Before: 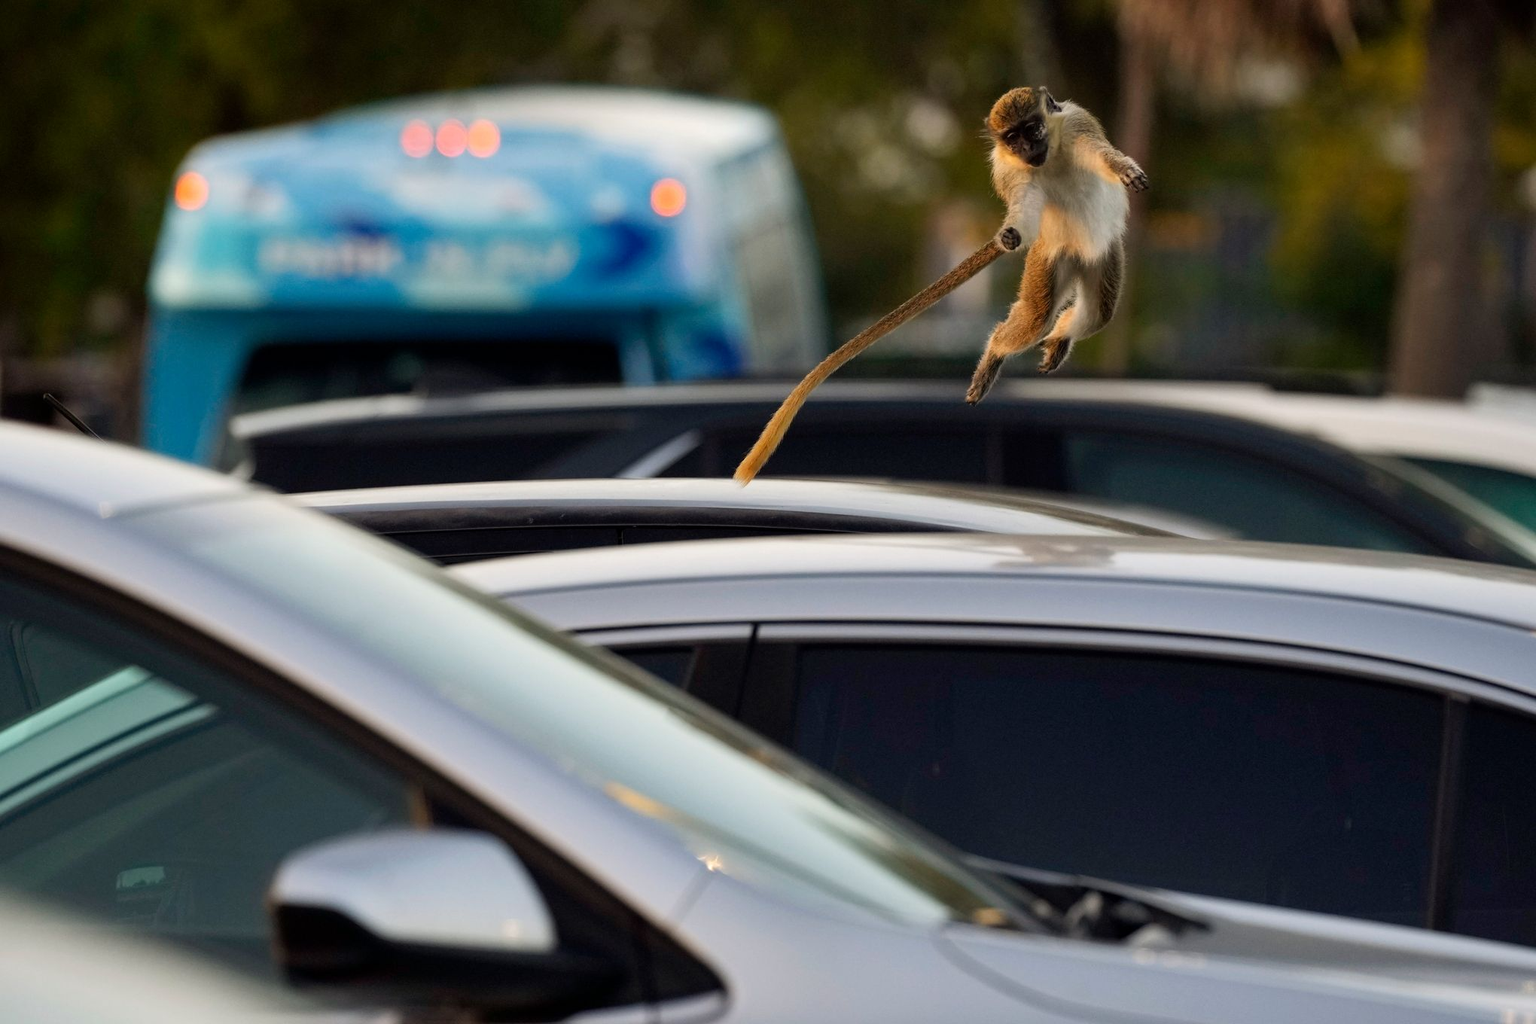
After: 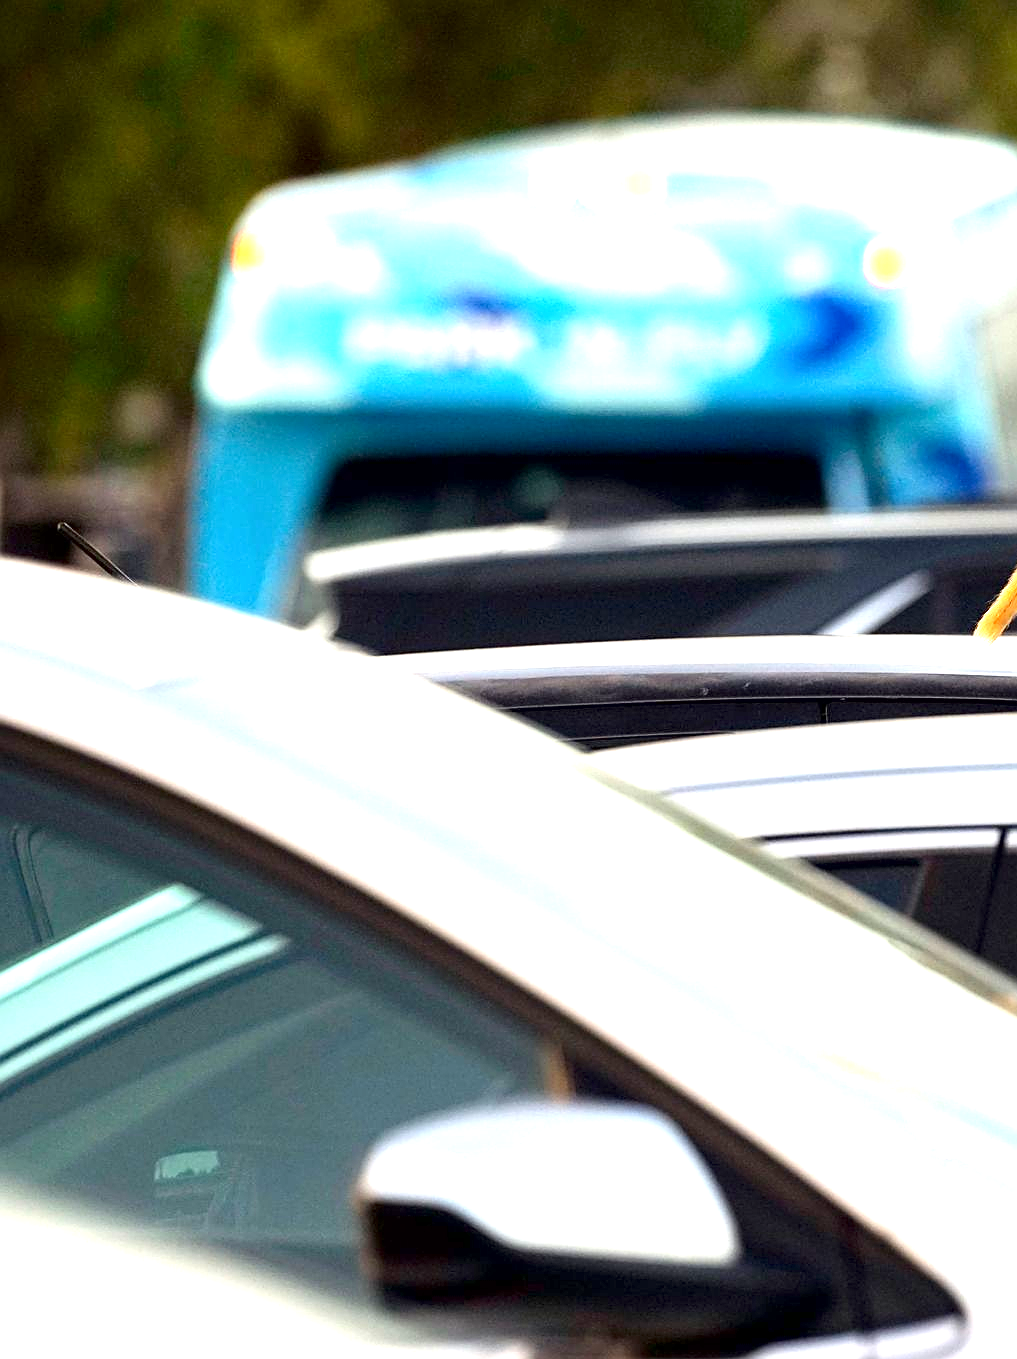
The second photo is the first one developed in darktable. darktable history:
sharpen: on, module defaults
contrast brightness saturation: contrast 0.099, brightness 0.016, saturation 0.015
exposure: black level correction 0.001, exposure 1.815 EV, compensate highlight preservation false
crop and rotate: left 0.03%, top 0%, right 50.074%
